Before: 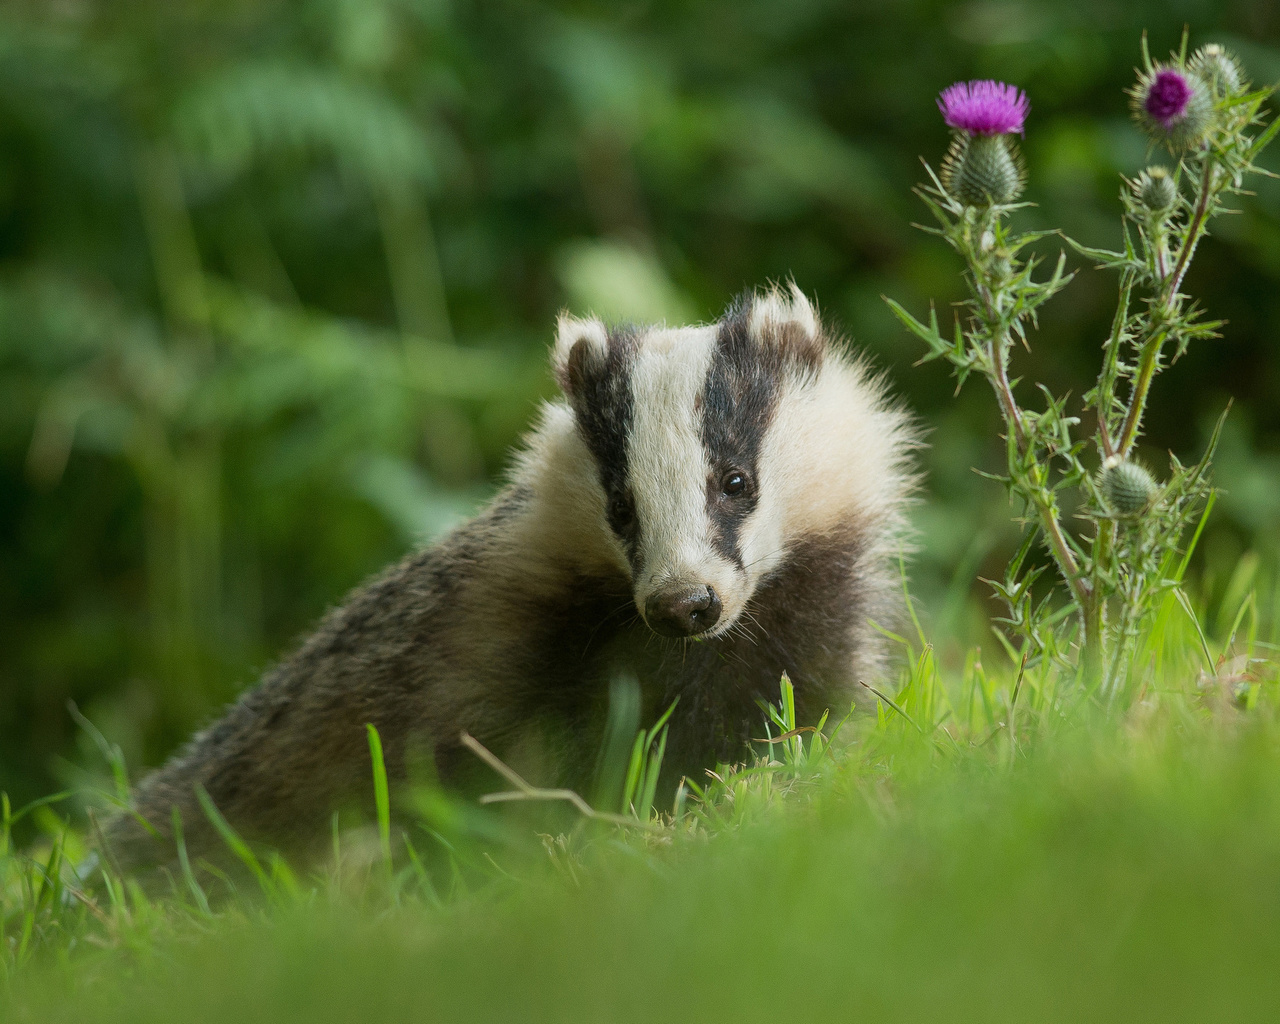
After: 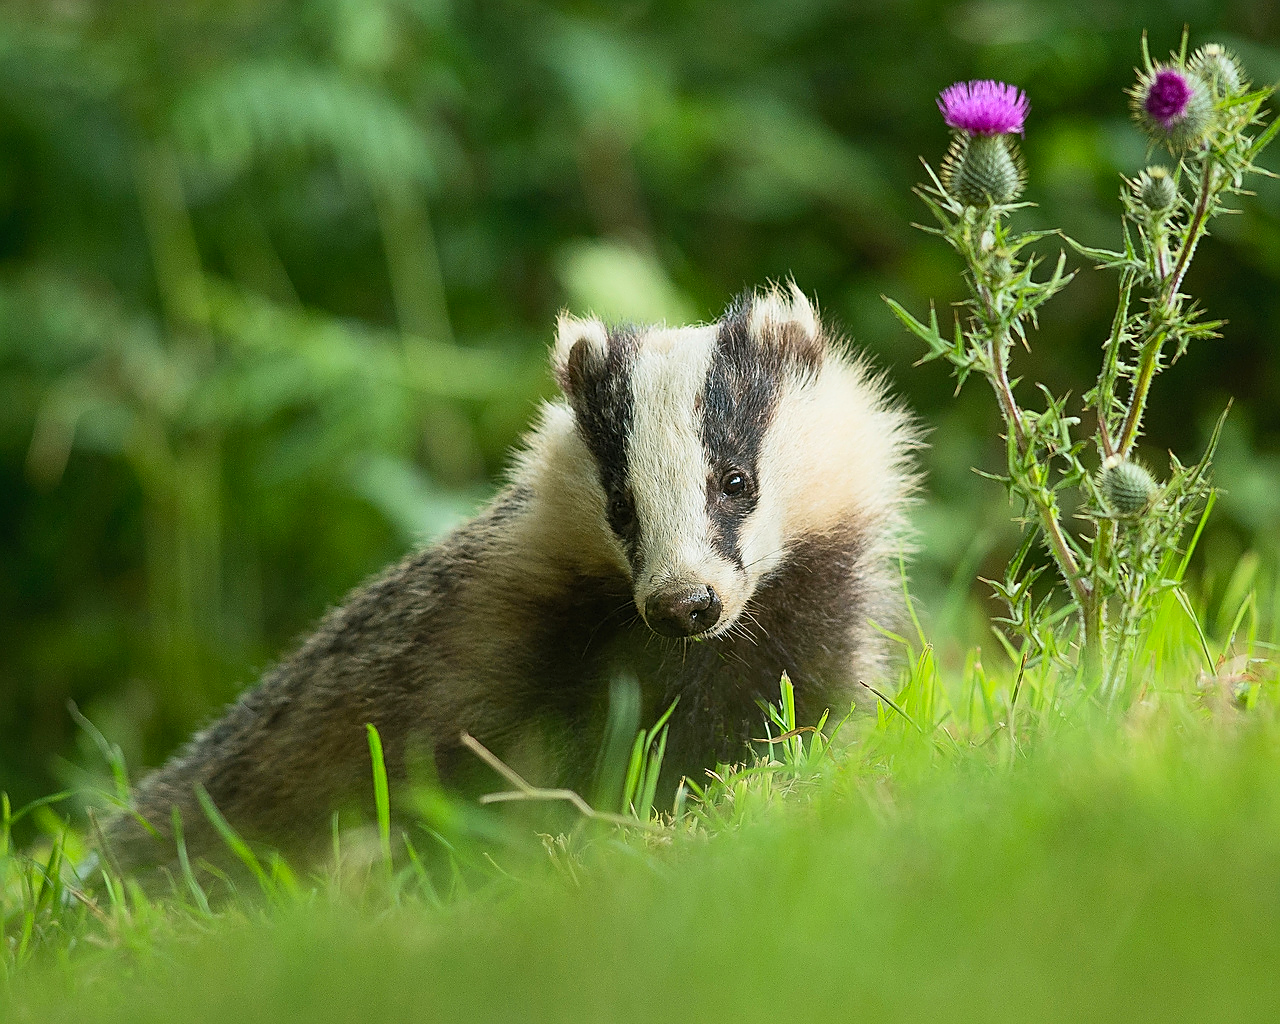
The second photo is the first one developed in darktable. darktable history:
white balance: emerald 1
sharpen: radius 1.4, amount 1.25, threshold 0.7
contrast brightness saturation: contrast 0.2, brightness 0.16, saturation 0.22
